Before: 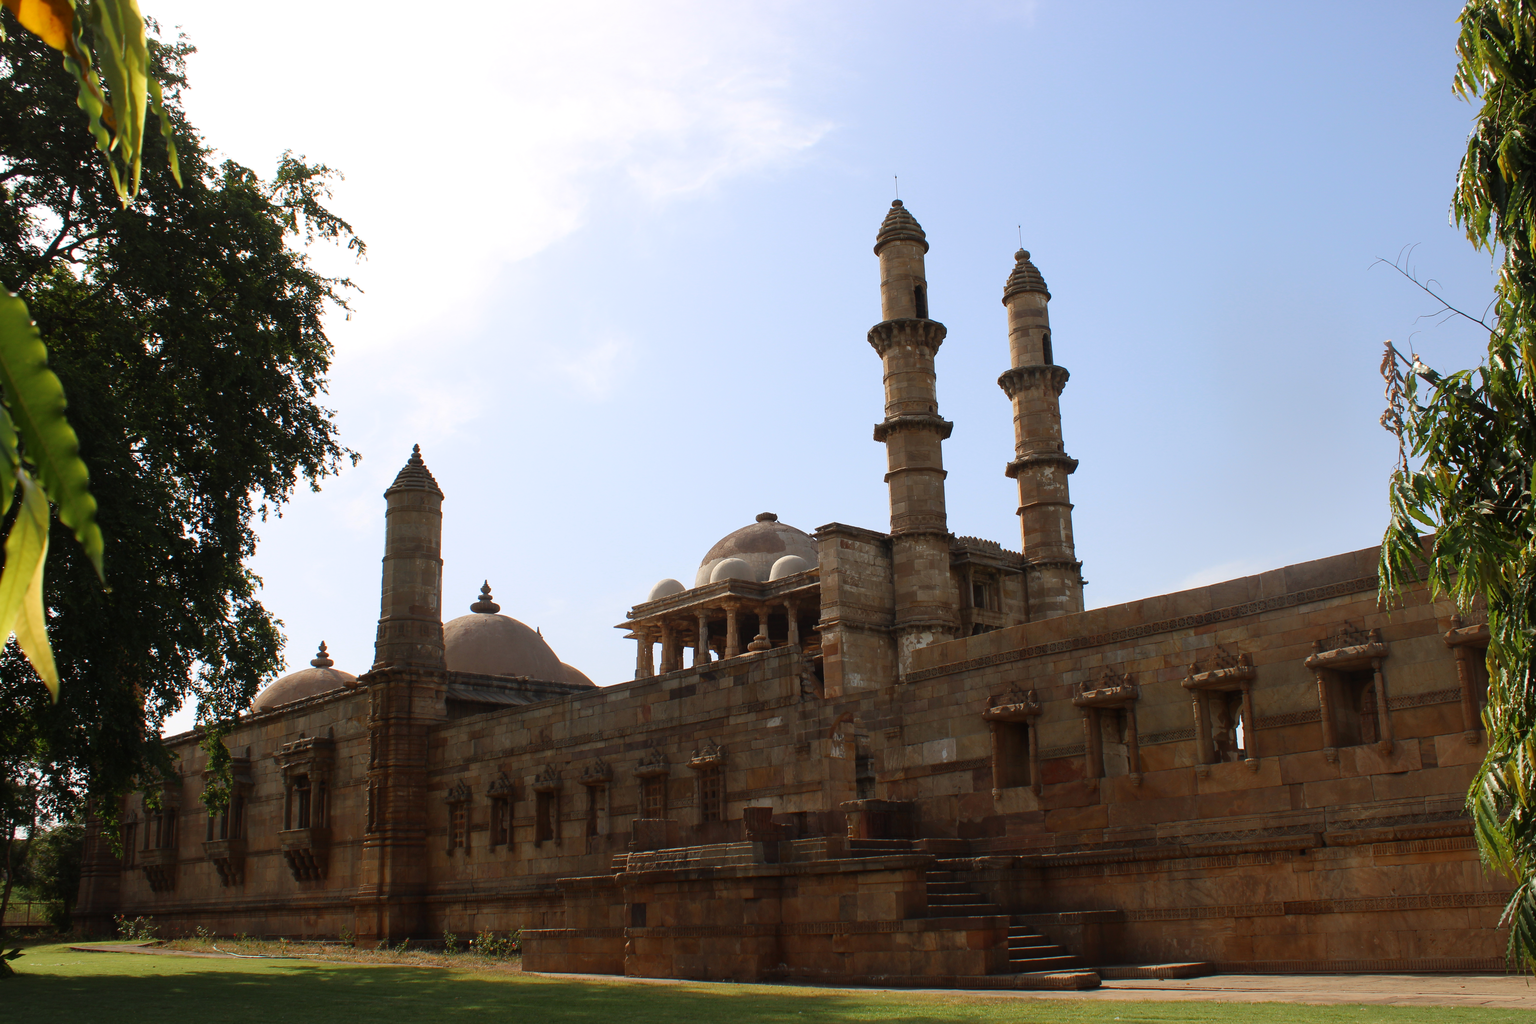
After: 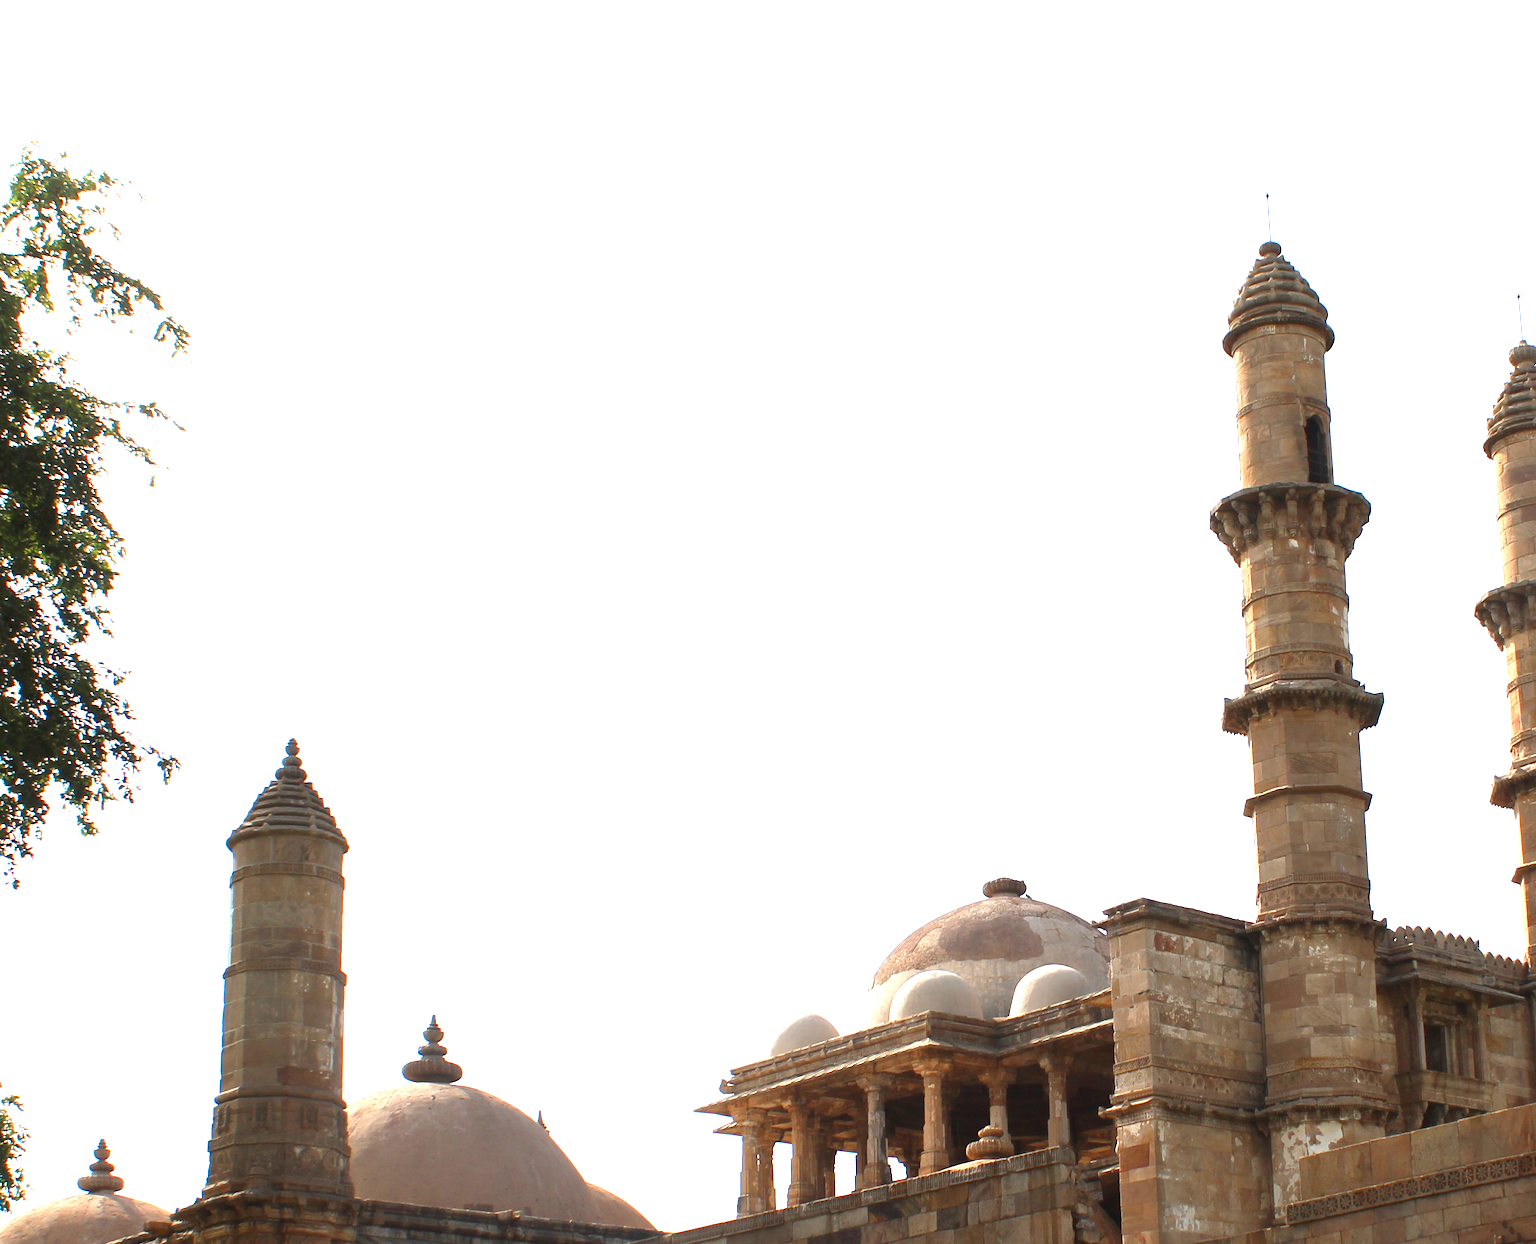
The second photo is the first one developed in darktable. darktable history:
exposure: black level correction 0.001, exposure 1.398 EV, compensate exposure bias true, compensate highlight preservation false
crop: left 17.761%, top 7.901%, right 33.041%, bottom 32.318%
